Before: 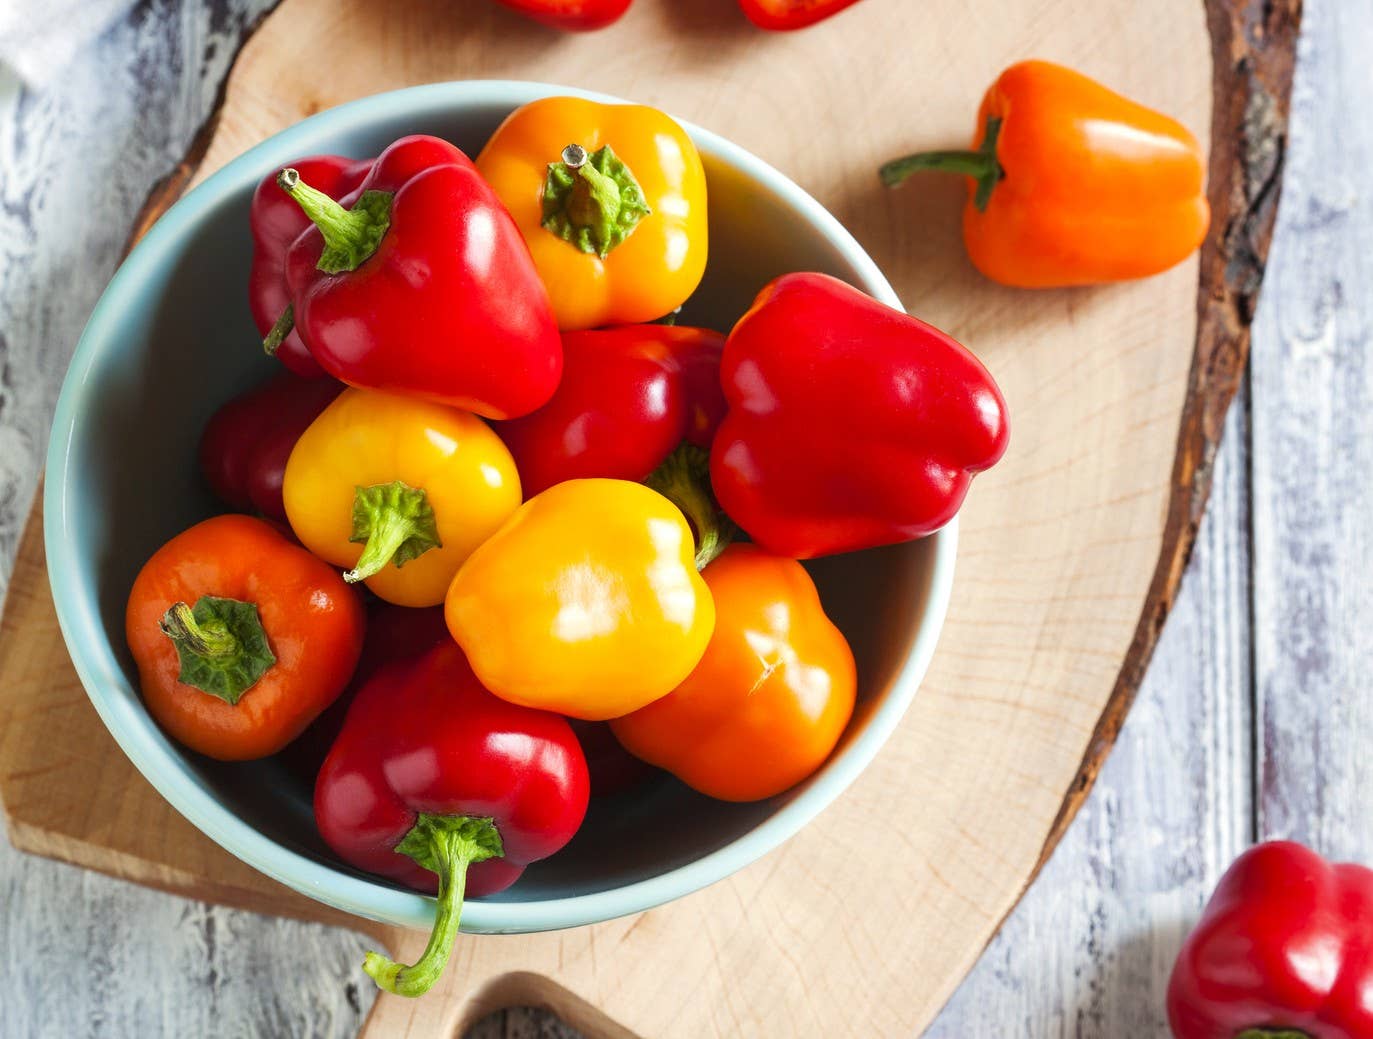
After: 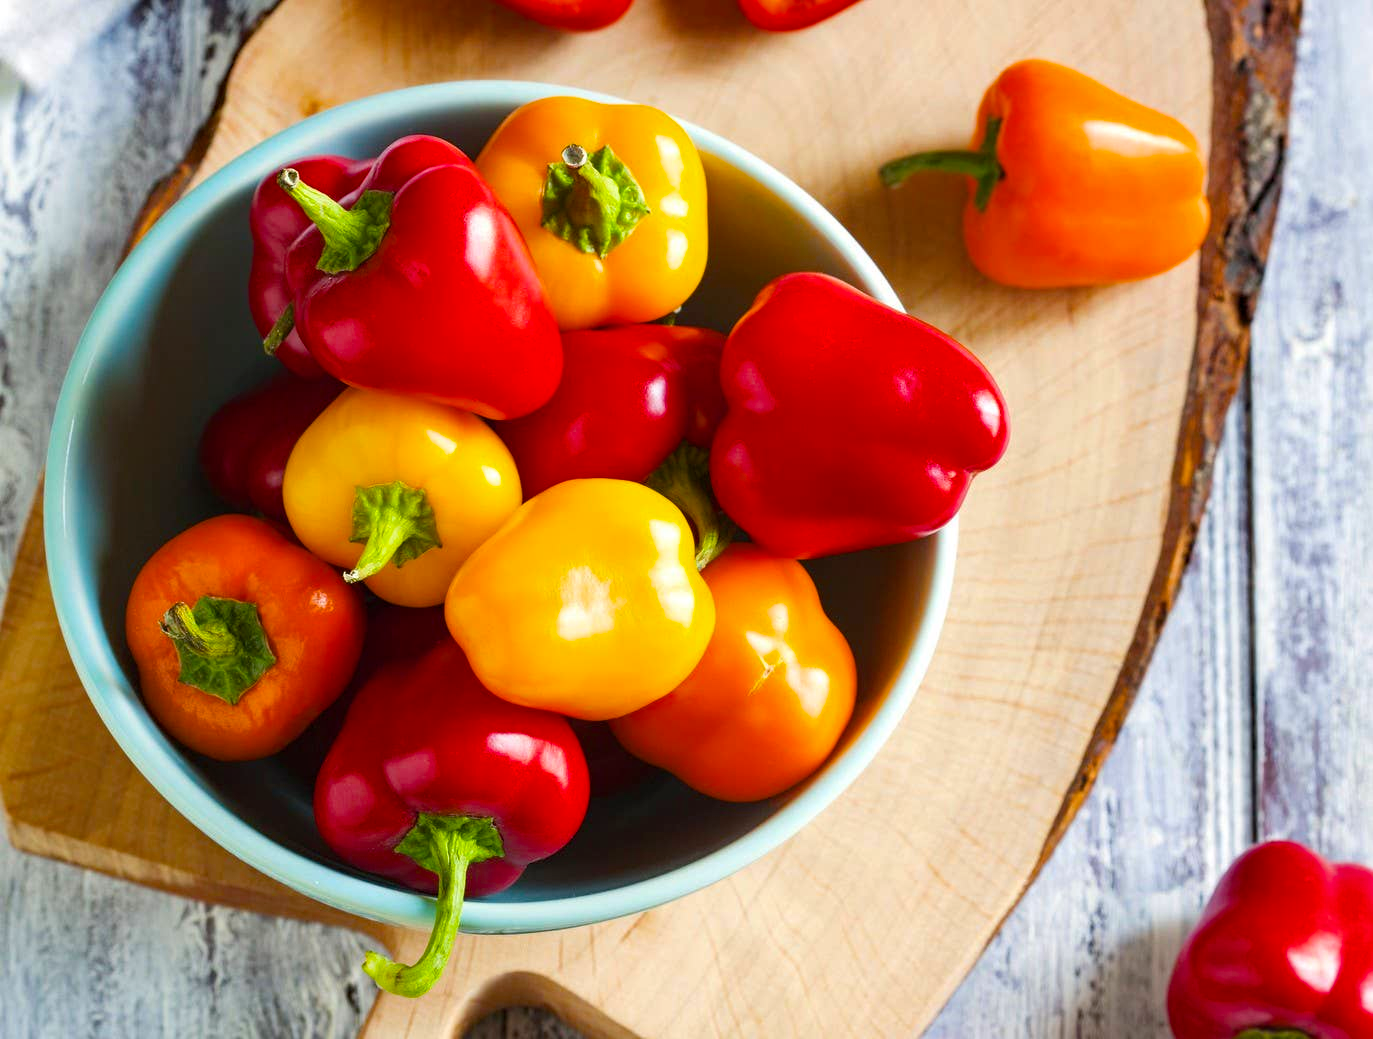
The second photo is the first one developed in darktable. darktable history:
haze removal: adaptive false
color balance rgb: shadows lift › chroma 0.954%, shadows lift › hue 114.1°, perceptual saturation grading › global saturation 30.639%
